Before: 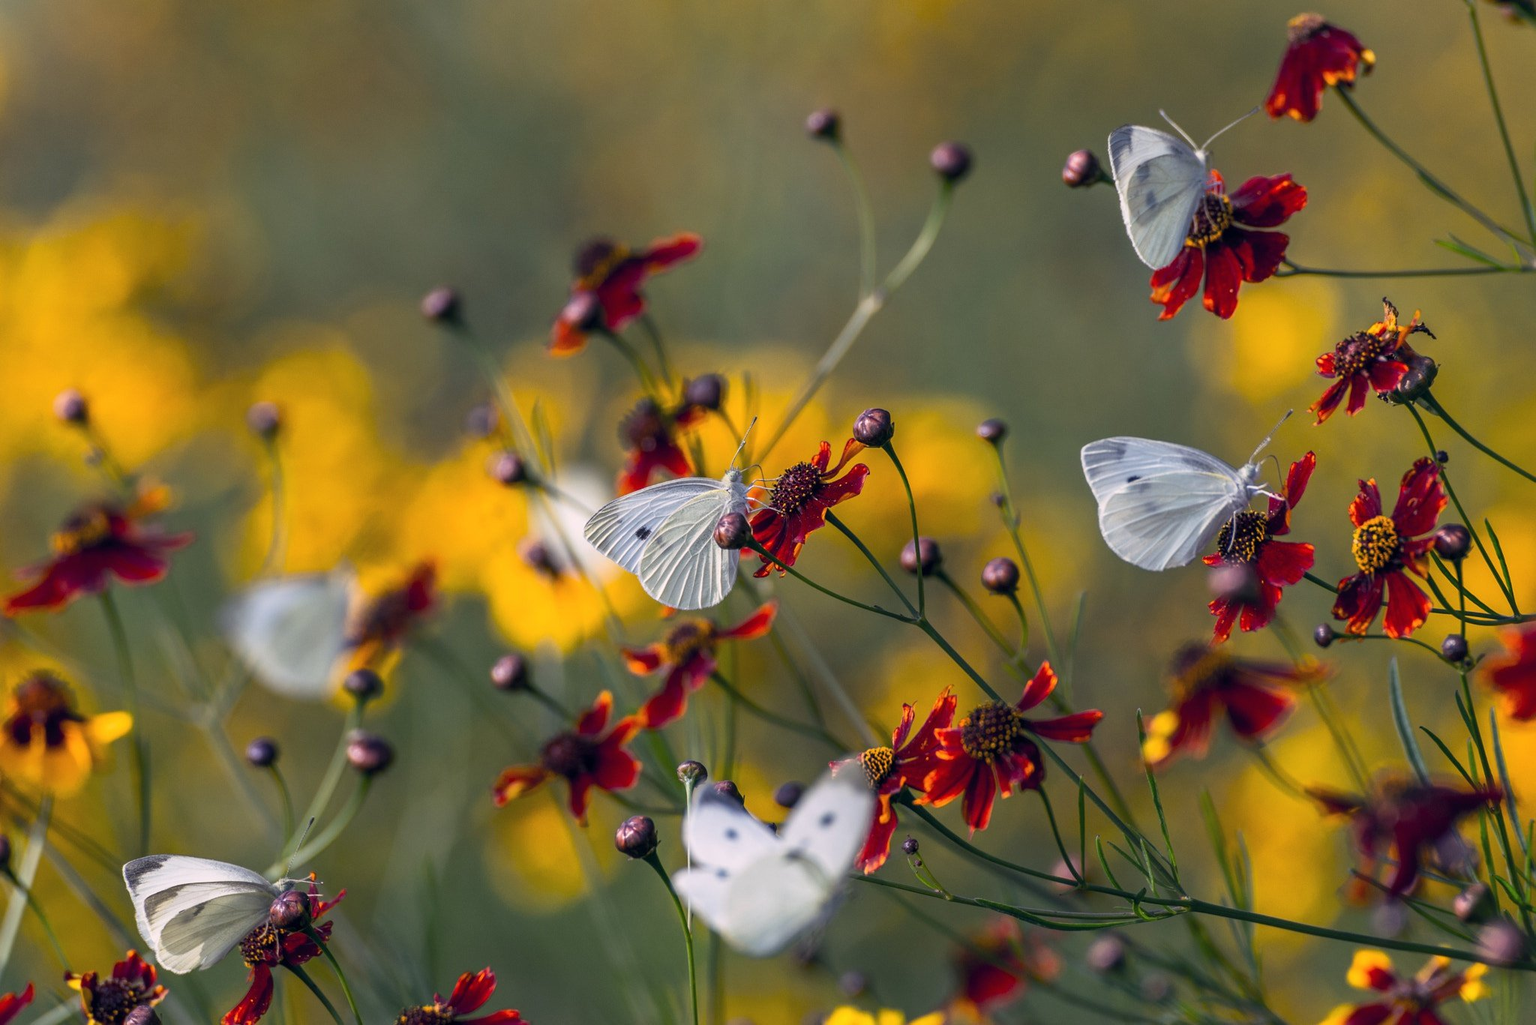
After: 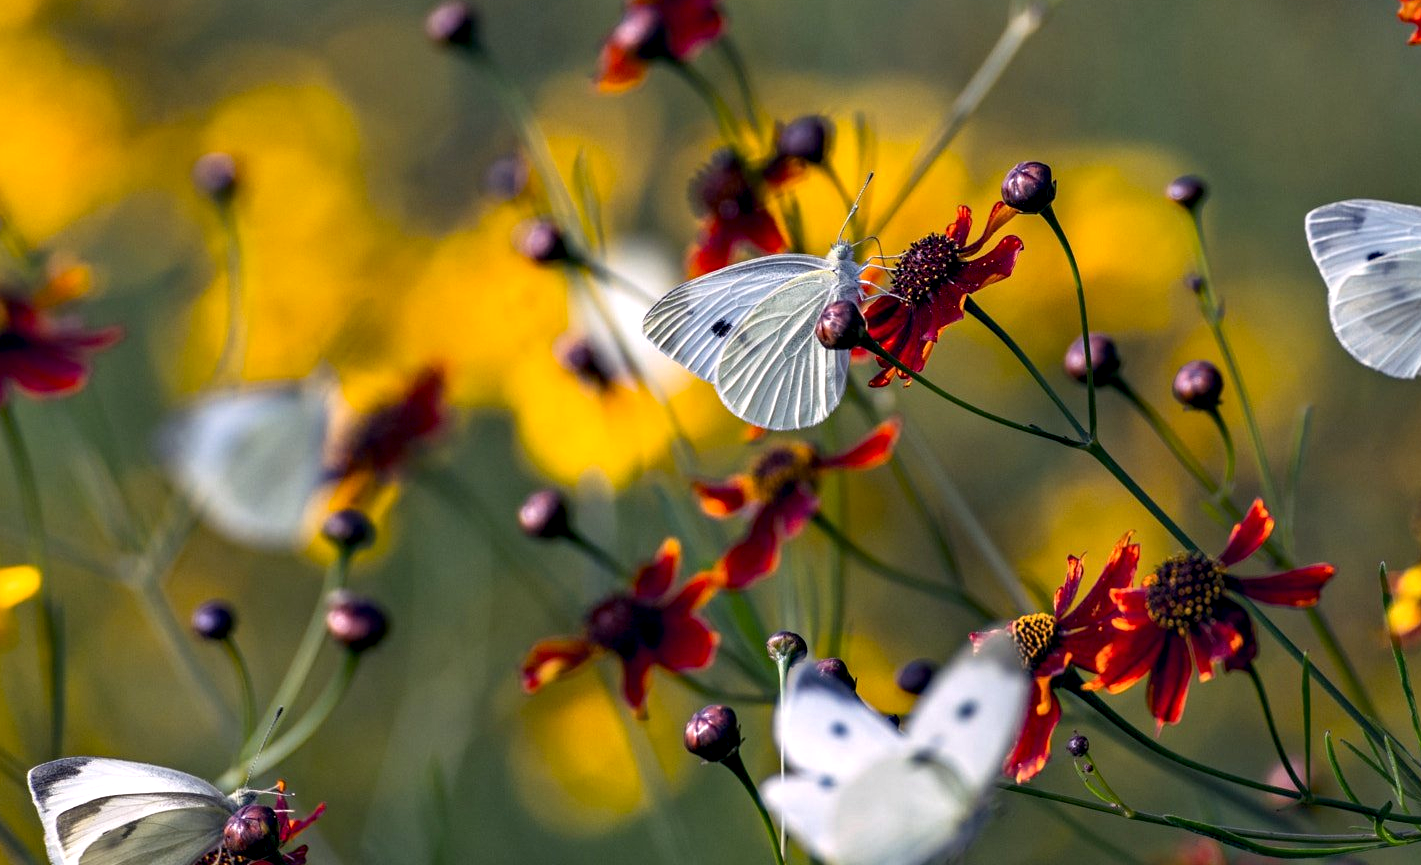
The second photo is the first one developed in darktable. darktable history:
crop: left 6.678%, top 28.066%, right 23.936%, bottom 8.601%
haze removal: compatibility mode true, adaptive false
contrast equalizer: octaves 7, y [[0.6 ×6], [0.55 ×6], [0 ×6], [0 ×6], [0 ×6]], mix 0.598
